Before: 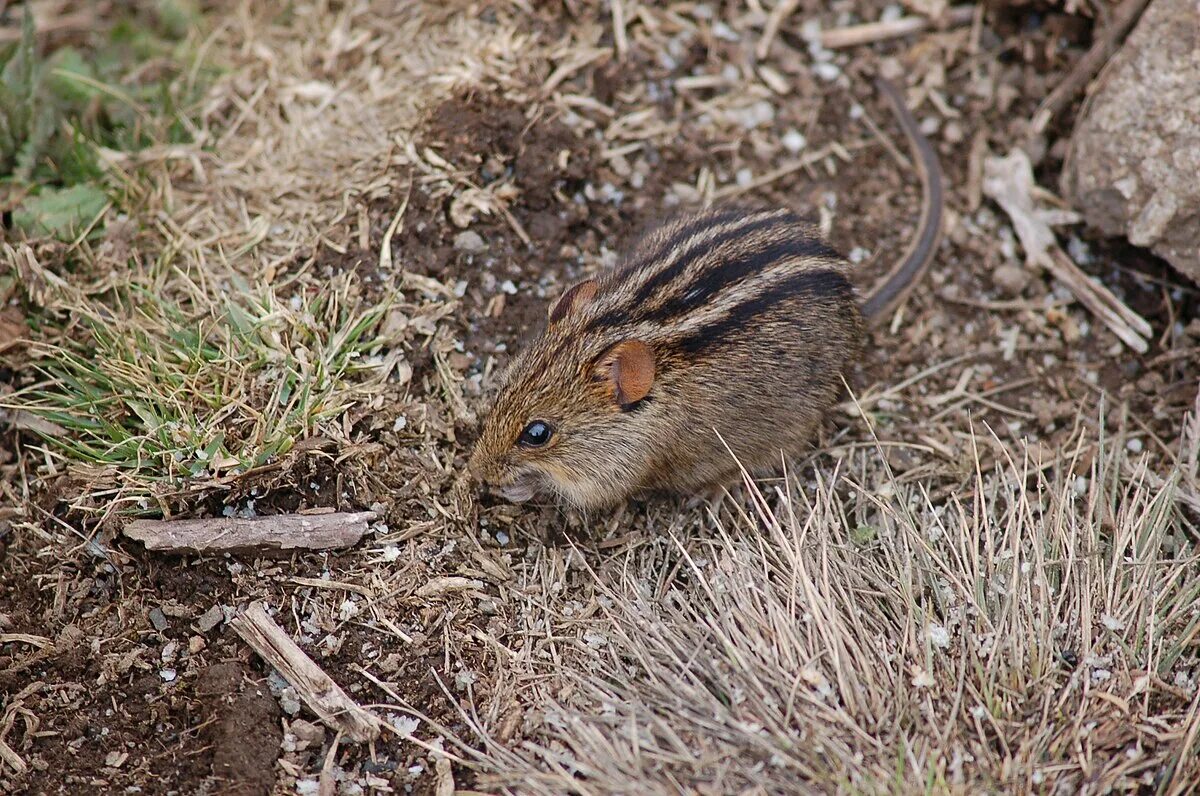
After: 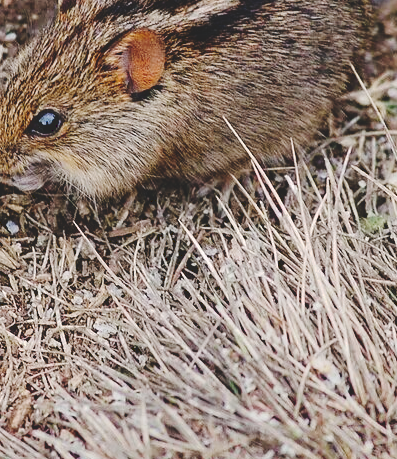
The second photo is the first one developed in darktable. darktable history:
crop: left 40.878%, top 39.176%, right 25.993%, bottom 3.081%
tone curve: curves: ch0 [(0, 0) (0.003, 0.14) (0.011, 0.141) (0.025, 0.141) (0.044, 0.142) (0.069, 0.146) (0.1, 0.151) (0.136, 0.16) (0.177, 0.182) (0.224, 0.214) (0.277, 0.272) (0.335, 0.35) (0.399, 0.453) (0.468, 0.548) (0.543, 0.634) (0.623, 0.715) (0.709, 0.778) (0.801, 0.848) (0.898, 0.902) (1, 1)], preserve colors none
